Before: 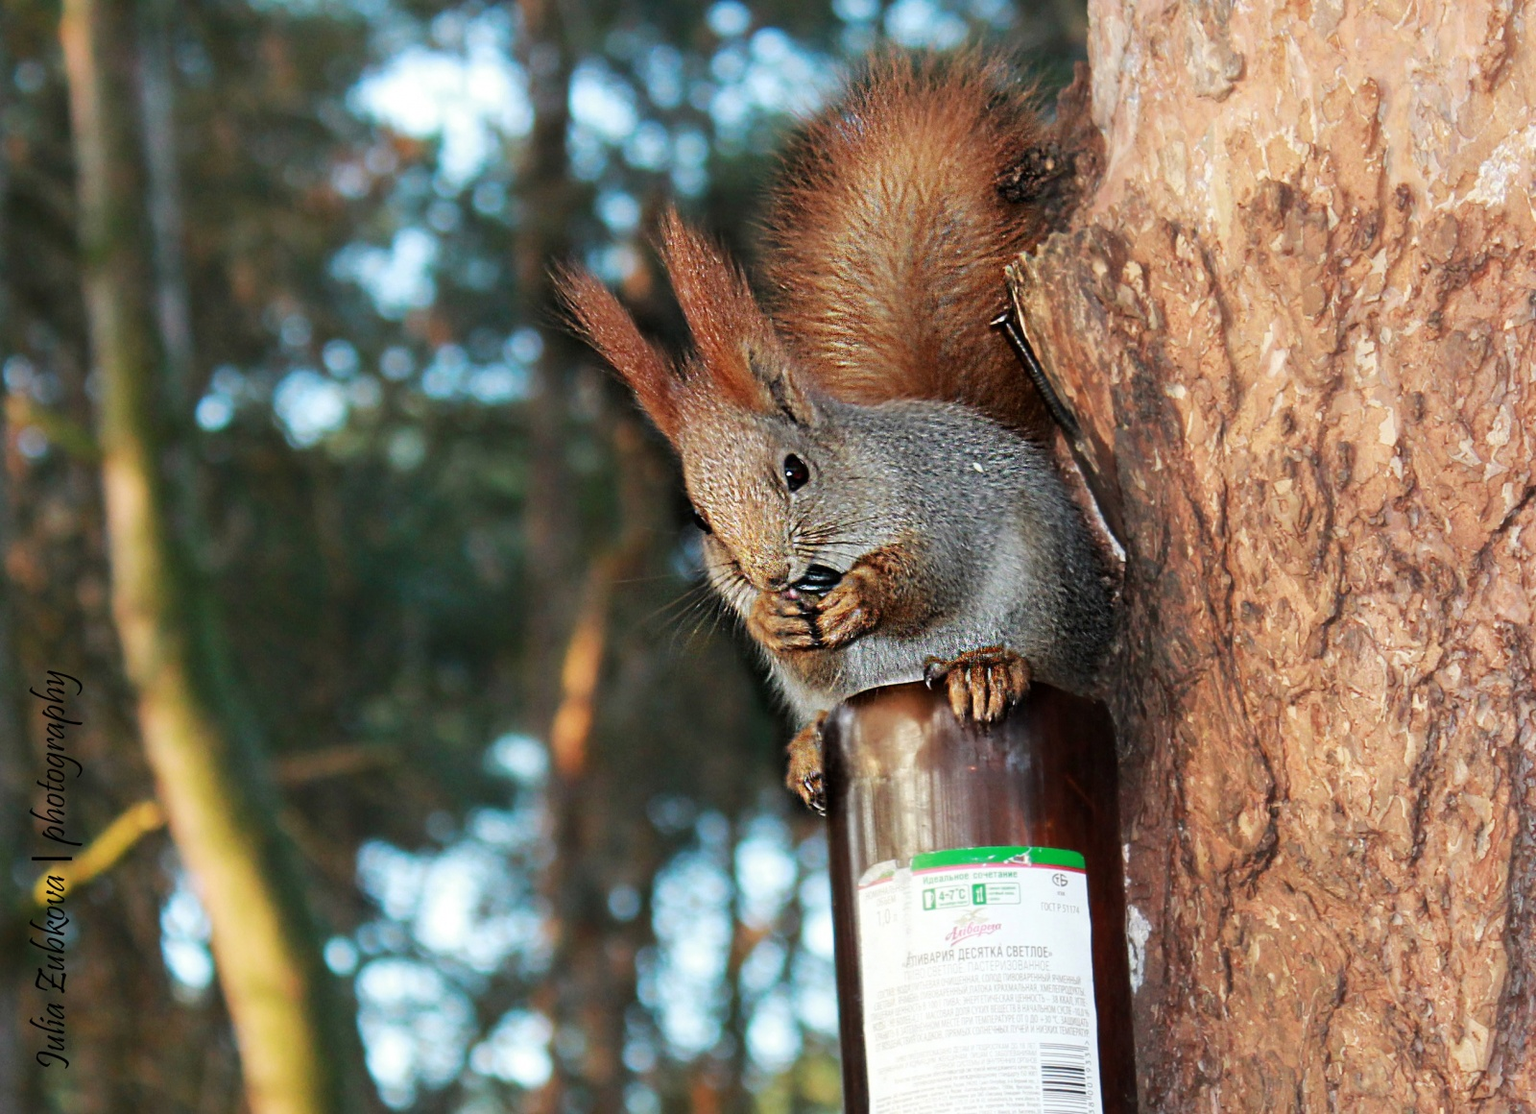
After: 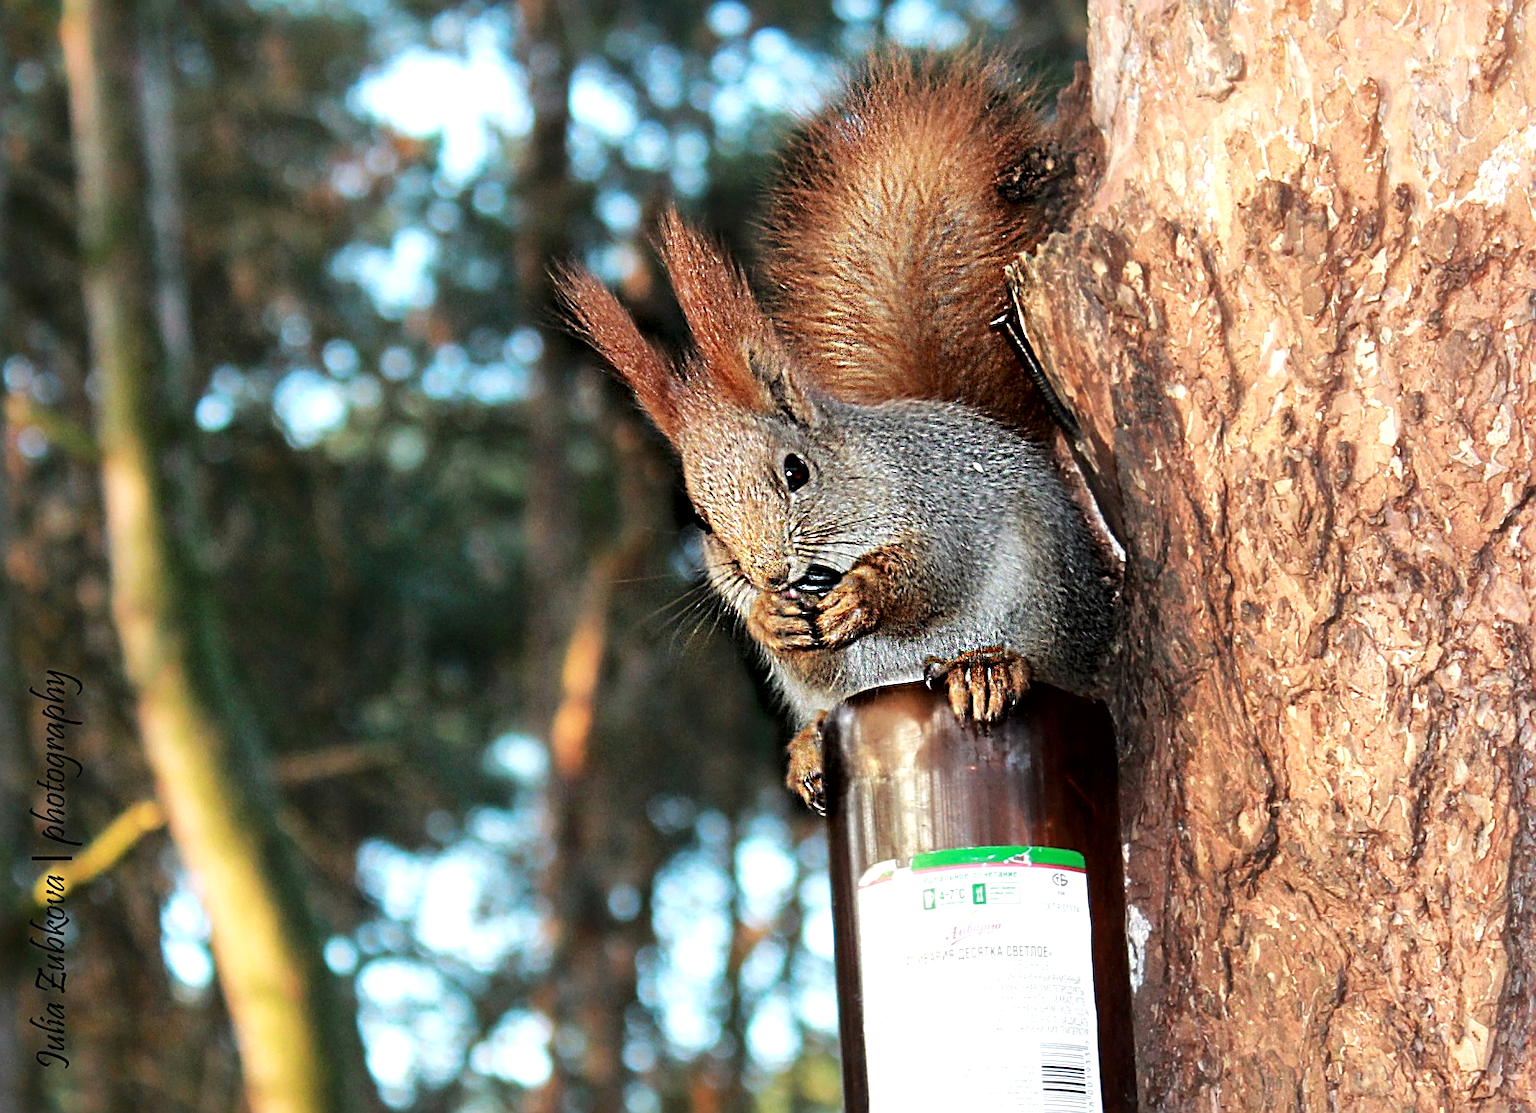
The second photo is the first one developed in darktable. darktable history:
sharpen: on, module defaults
local contrast: mode bilateral grid, contrast 21, coarseness 100, detail 150%, midtone range 0.2
tone equalizer: -8 EV -0.391 EV, -7 EV -0.426 EV, -6 EV -0.345 EV, -5 EV -0.183 EV, -3 EV 0.19 EV, -2 EV 0.324 EV, -1 EV 0.382 EV, +0 EV 0.418 EV
